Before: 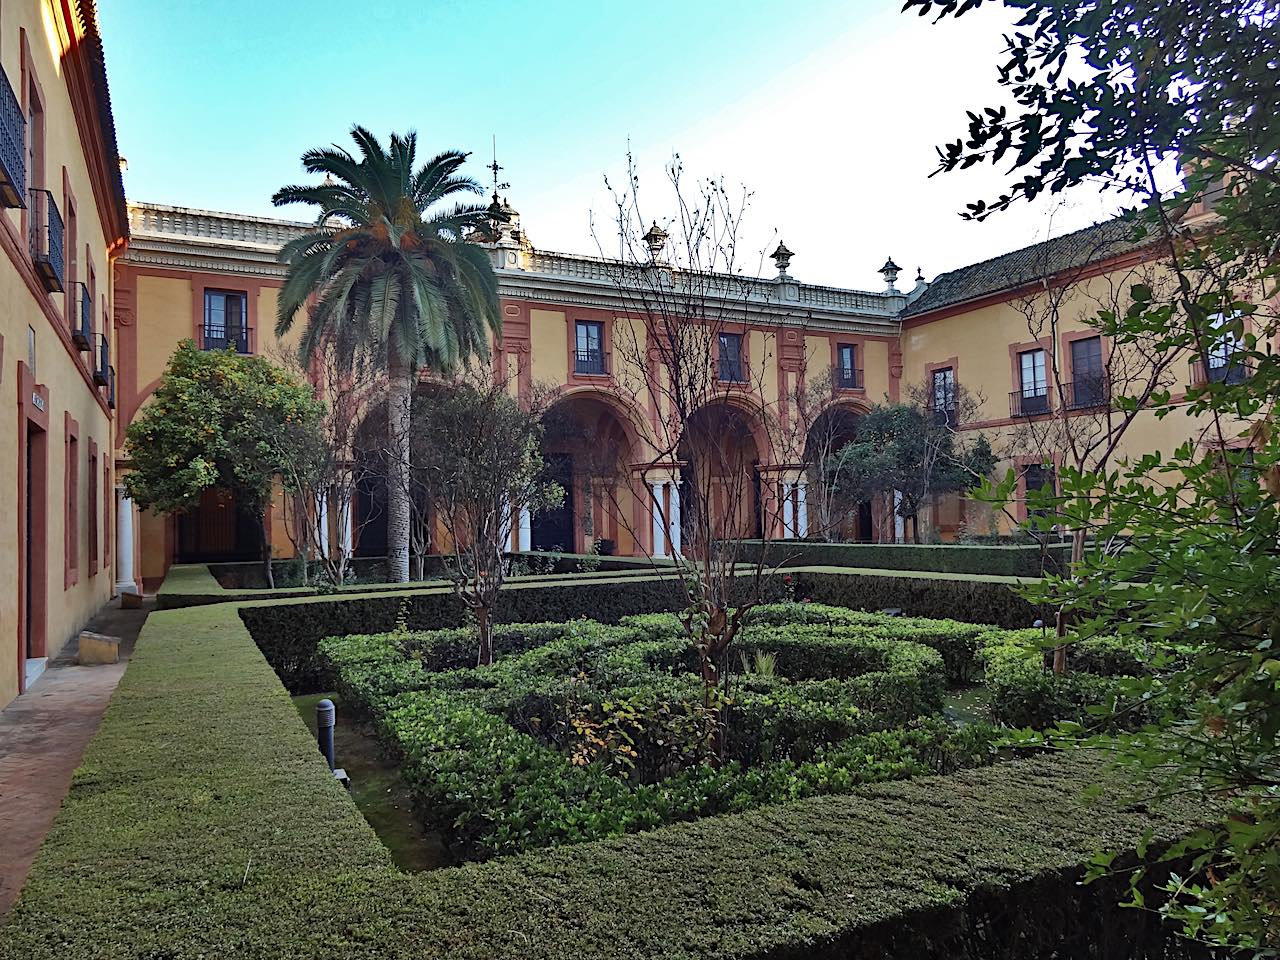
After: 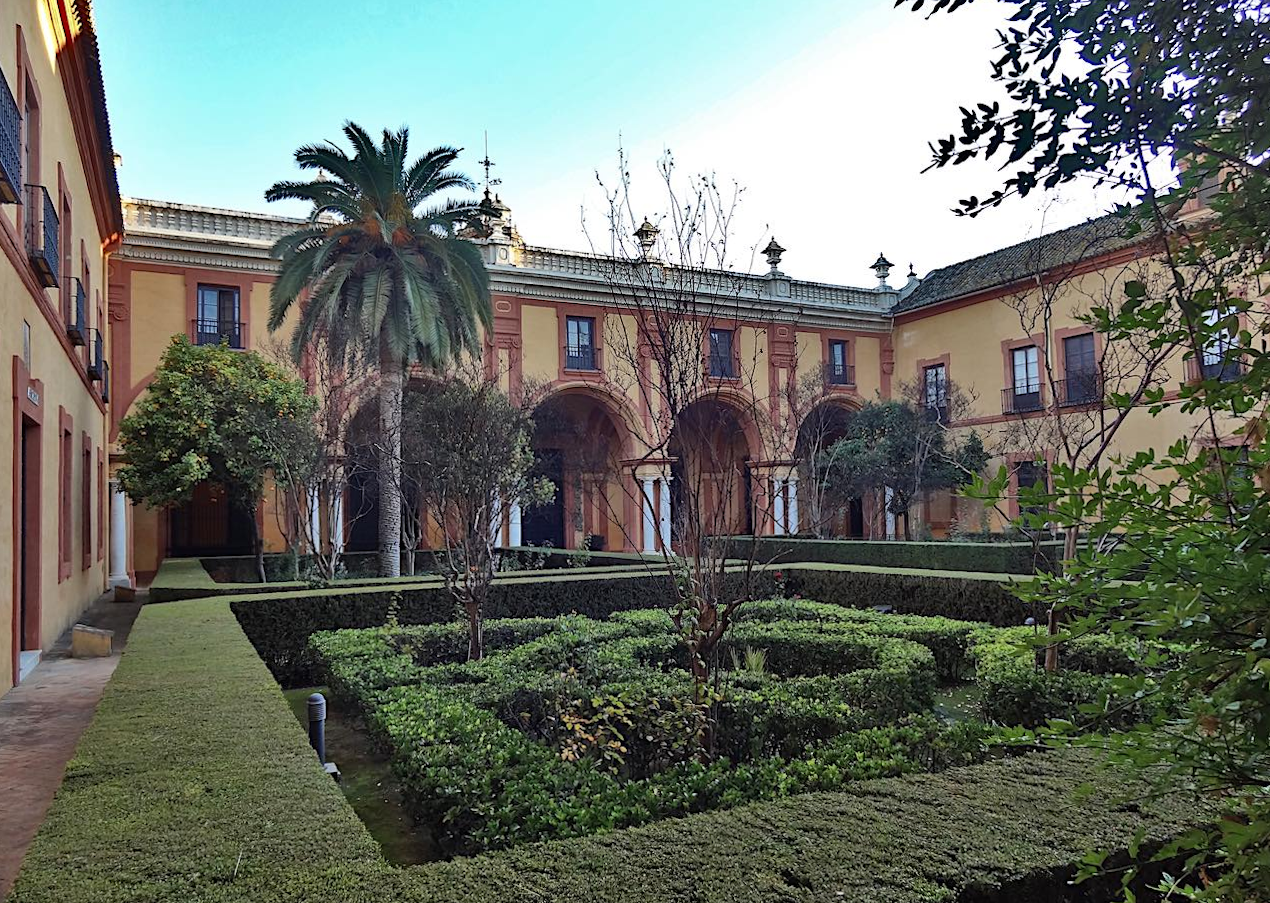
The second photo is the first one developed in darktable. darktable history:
crop and rotate: top 0%, bottom 5.097%
rotate and perspective: rotation 0.192°, lens shift (horizontal) -0.015, crop left 0.005, crop right 0.996, crop top 0.006, crop bottom 0.99
